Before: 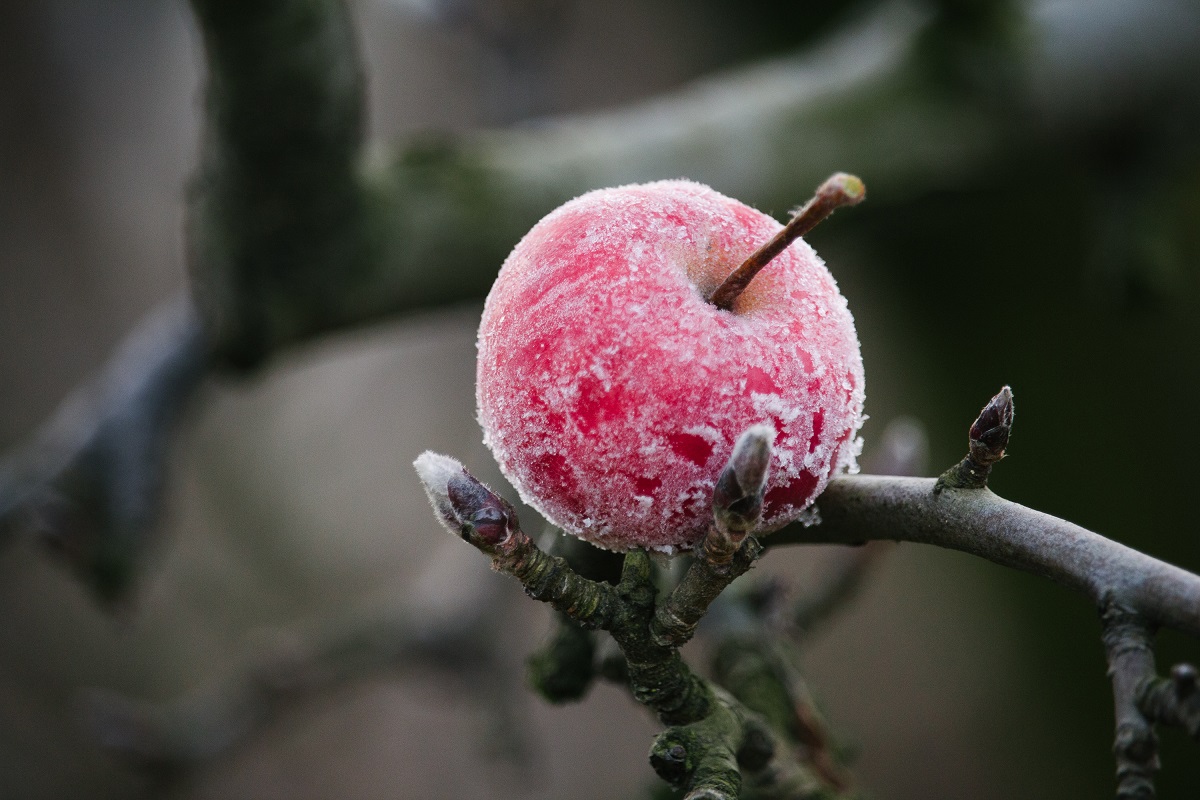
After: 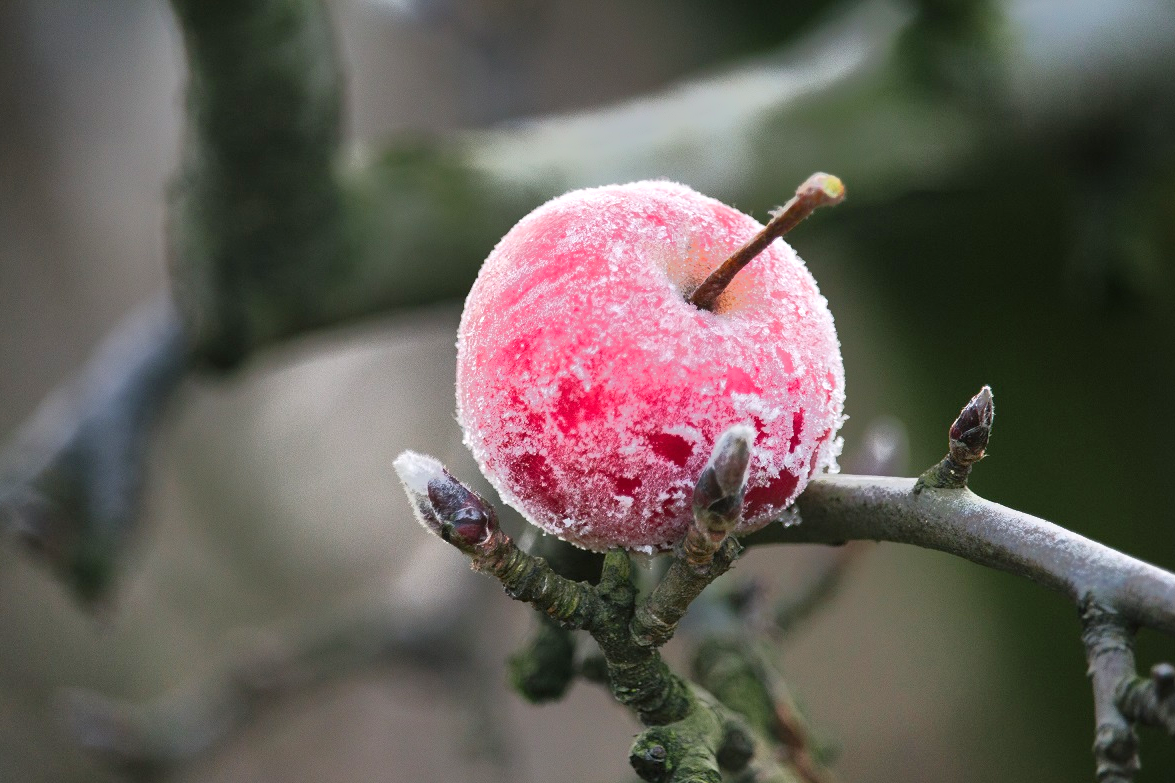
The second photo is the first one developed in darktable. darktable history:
crop: left 1.743%, right 0.268%, bottom 2.011%
exposure: exposure 0.766 EV, compensate highlight preservation false
tone equalizer: -7 EV -0.63 EV, -6 EV 1 EV, -5 EV -0.45 EV, -4 EV 0.43 EV, -3 EV 0.41 EV, -2 EV 0.15 EV, -1 EV -0.15 EV, +0 EV -0.39 EV, smoothing diameter 25%, edges refinement/feathering 10, preserve details guided filter
